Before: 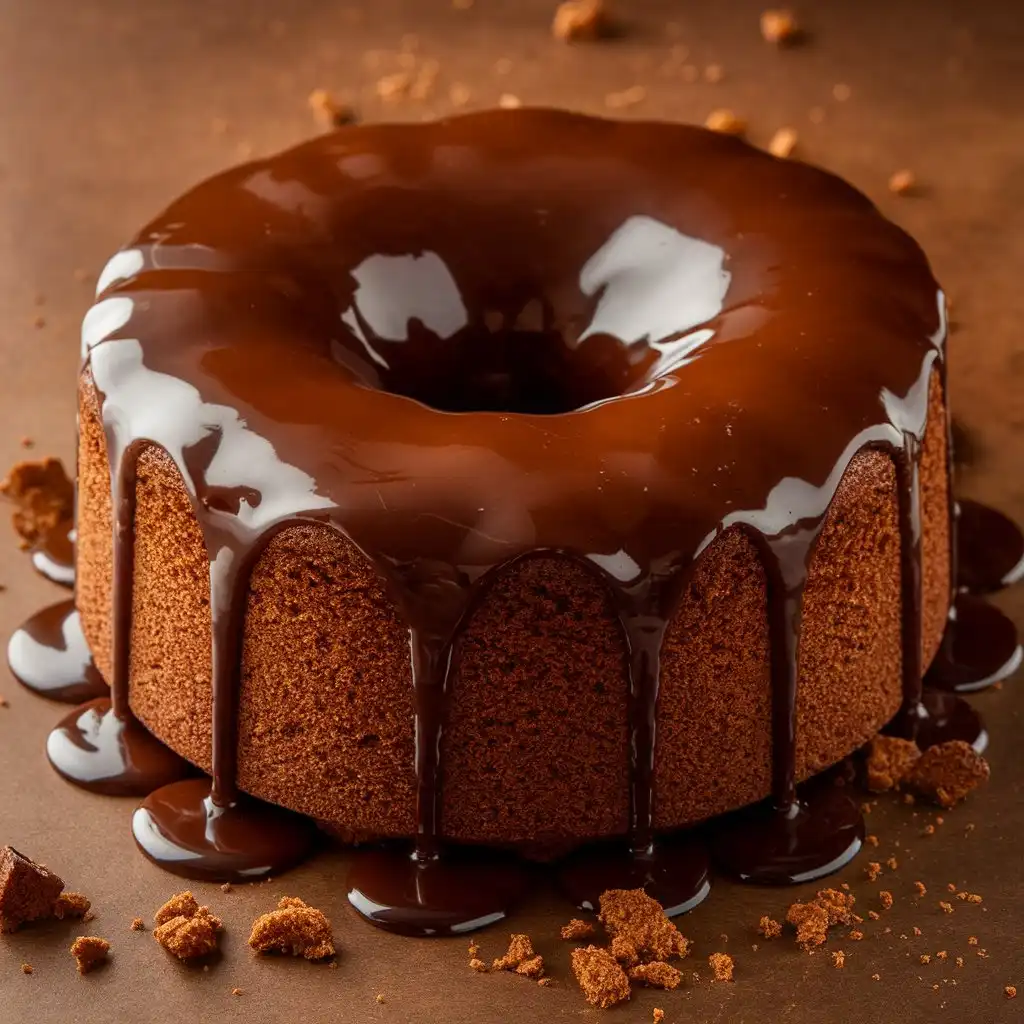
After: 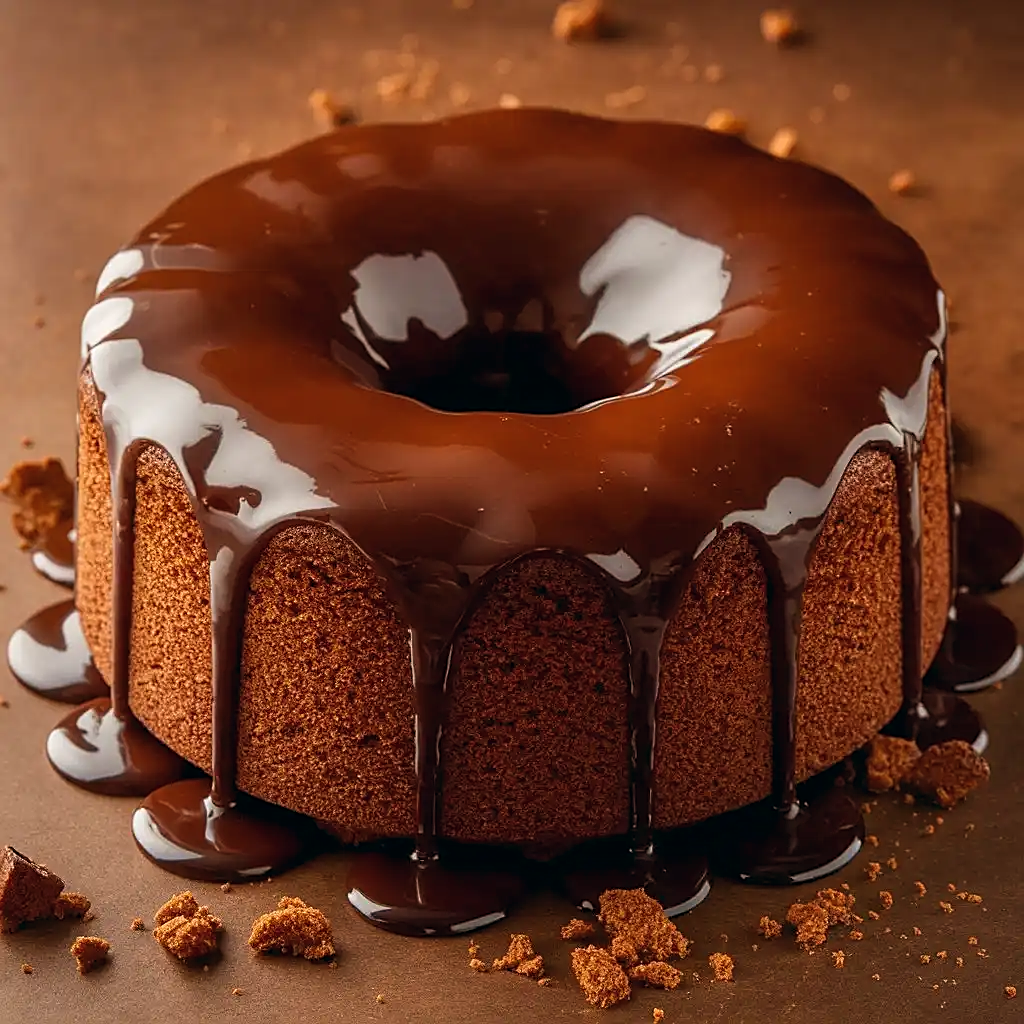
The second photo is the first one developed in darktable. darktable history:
sharpen: on, module defaults
color balance: lift [1, 0.998, 1.001, 1.002], gamma [1, 1.02, 1, 0.98], gain [1, 1.02, 1.003, 0.98]
